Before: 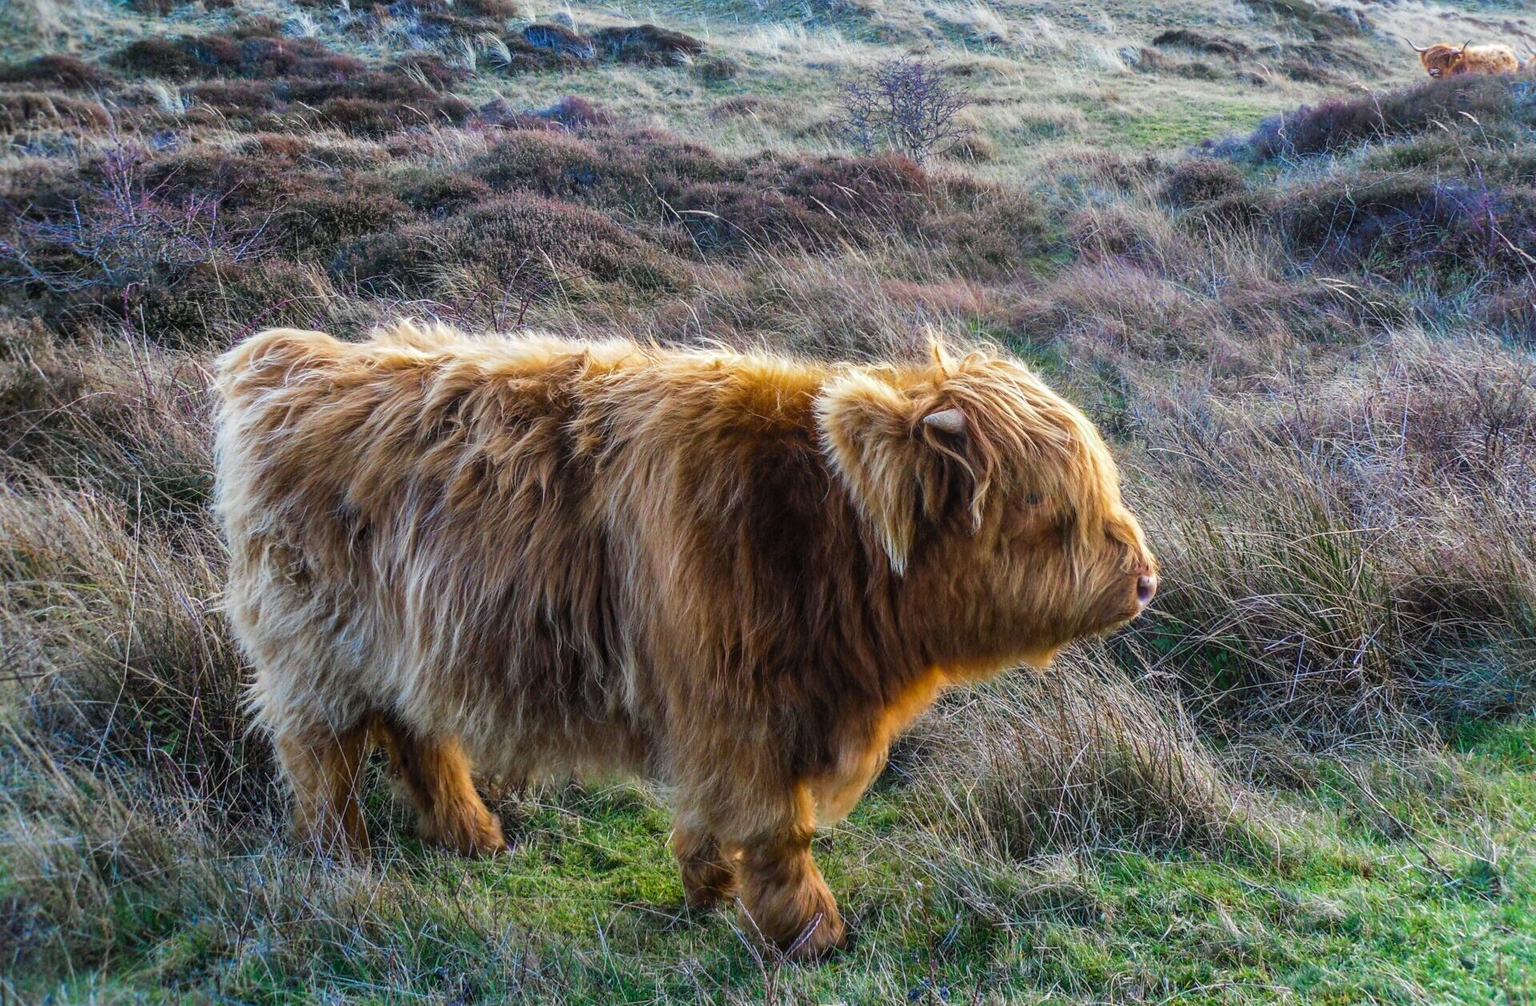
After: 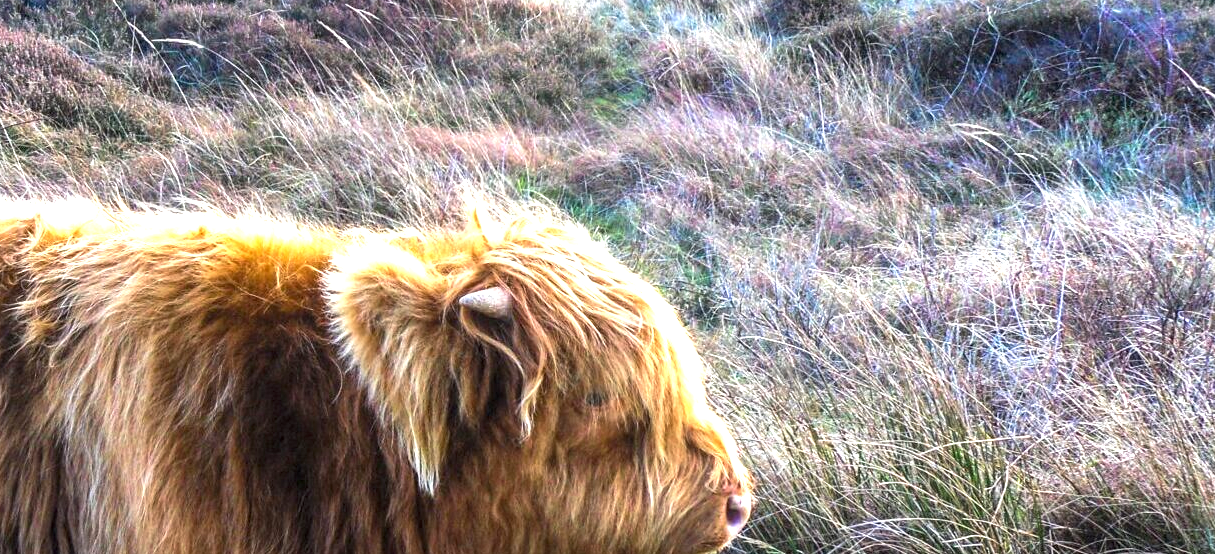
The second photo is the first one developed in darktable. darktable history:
crop: left 36.214%, top 17.883%, right 0.49%, bottom 37.998%
exposure: exposure 1.204 EV, compensate highlight preservation false
base curve: curves: ch0 [(0, 0) (0.303, 0.277) (1, 1)], preserve colors none
local contrast: highlights 105%, shadows 101%, detail 119%, midtone range 0.2
